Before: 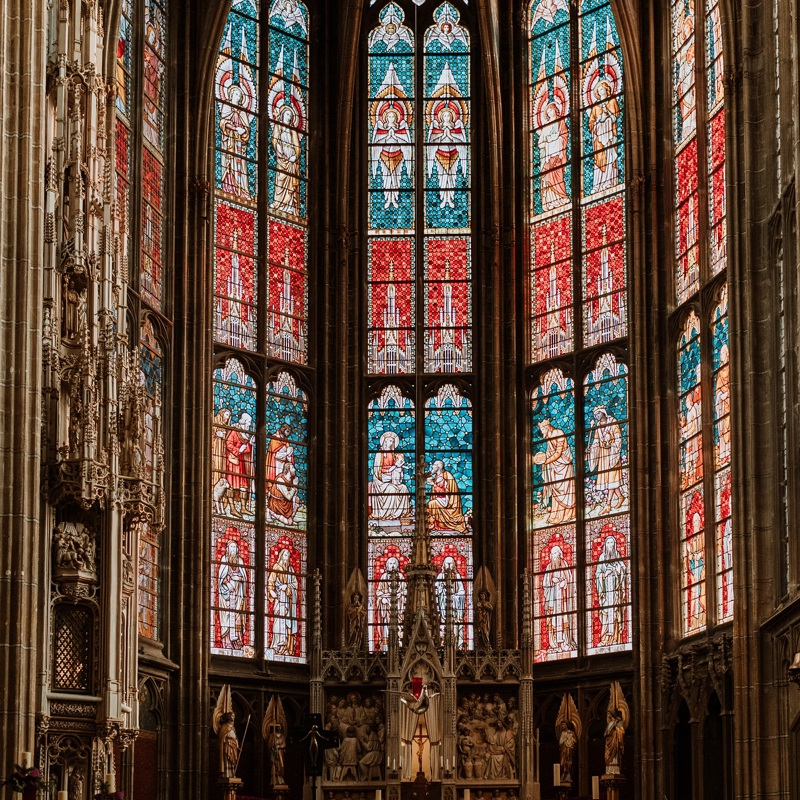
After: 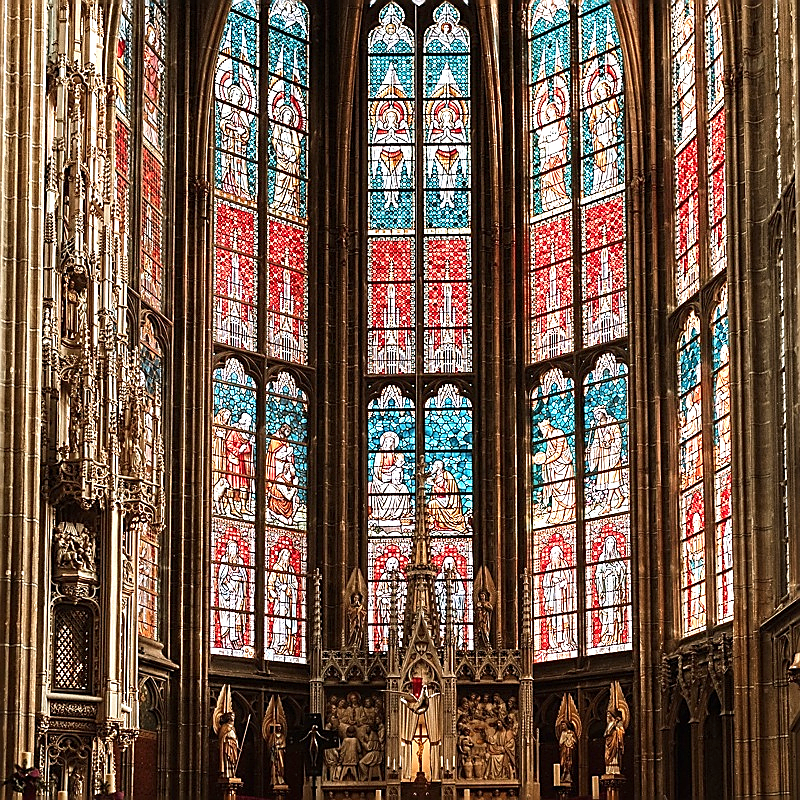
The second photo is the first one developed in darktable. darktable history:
exposure: black level correction 0, exposure 1 EV, compensate exposure bias true, compensate highlight preservation false
sharpen: radius 1.4, amount 1.25, threshold 0.7
